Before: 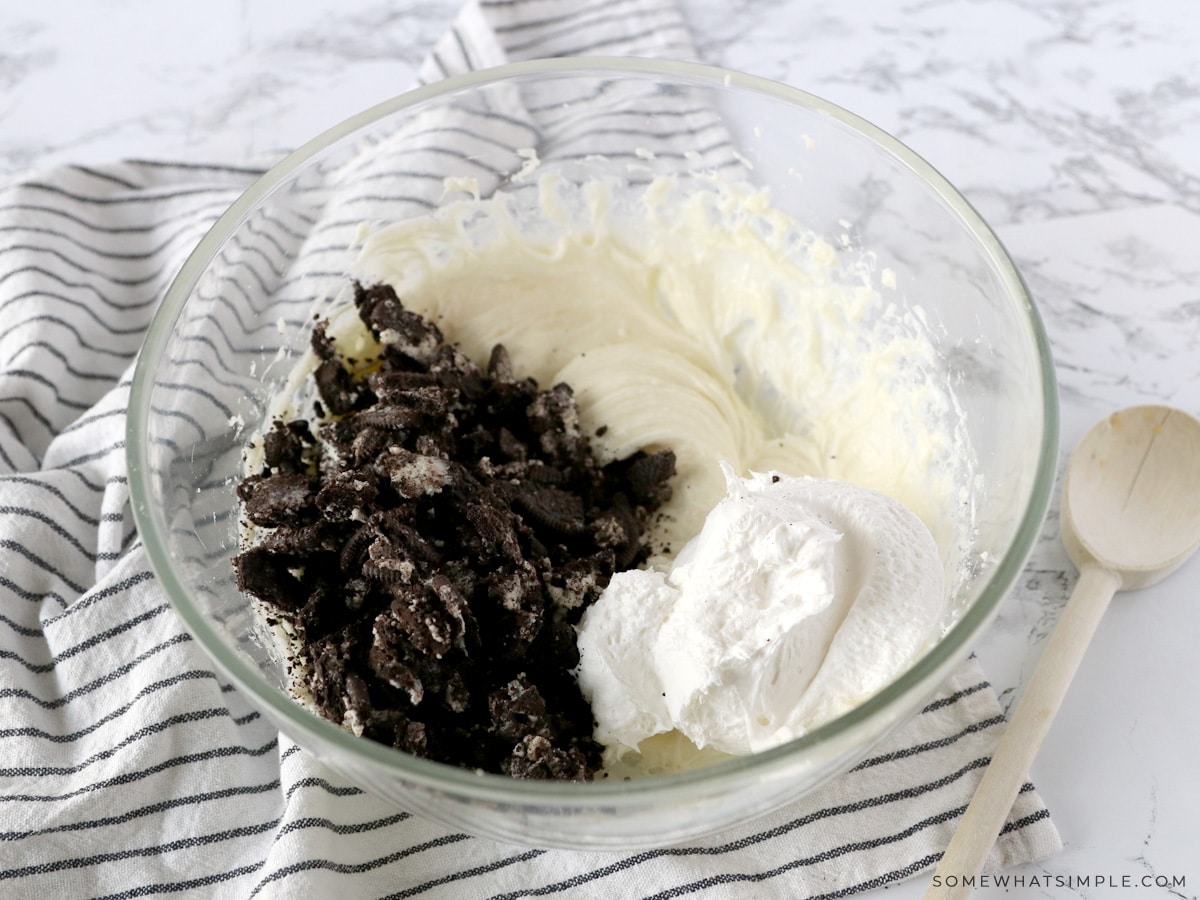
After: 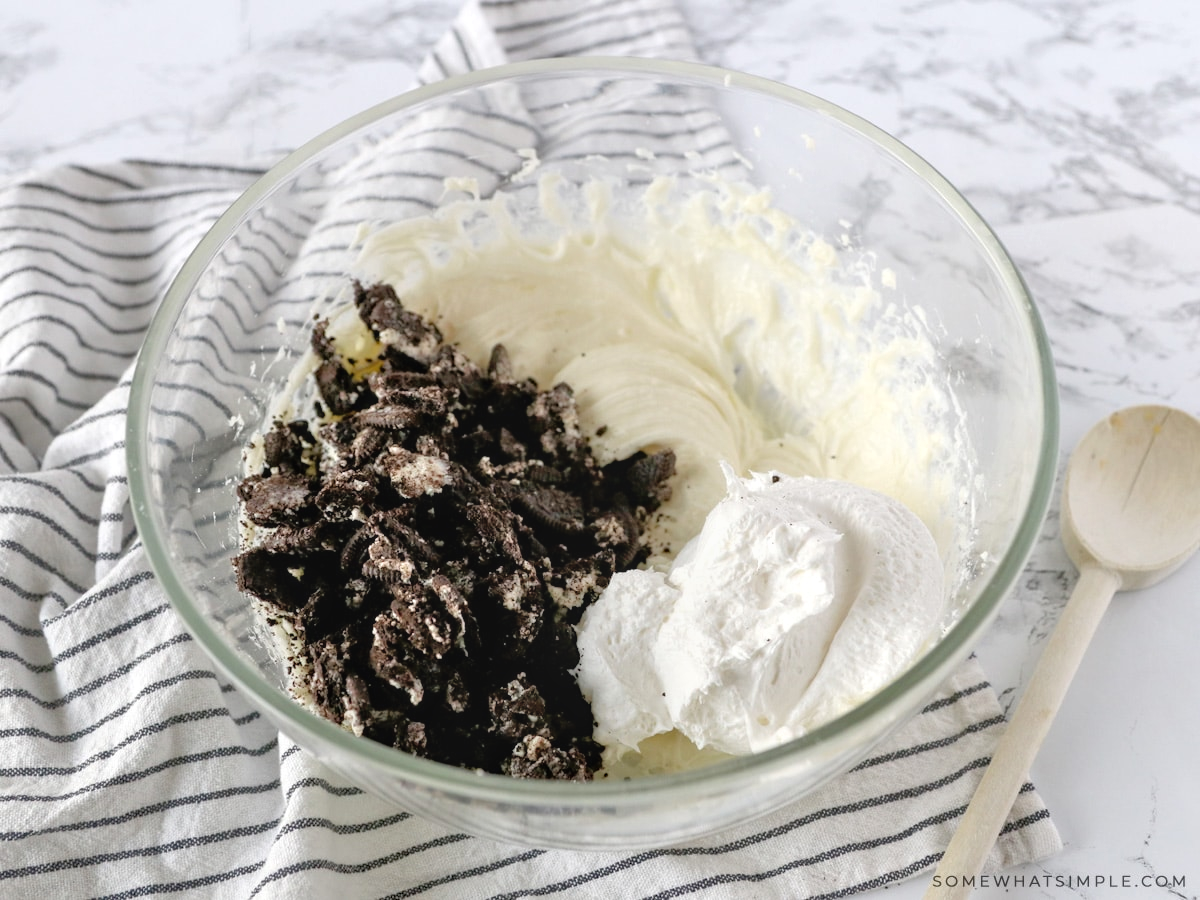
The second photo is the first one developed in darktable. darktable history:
local contrast: detail 115%
tone equalizer: -7 EV 0.15 EV, -6 EV 0.6 EV, -5 EV 1.15 EV, -4 EV 1.33 EV, -3 EV 1.15 EV, -2 EV 0.6 EV, -1 EV 0.15 EV, mask exposure compensation -0.5 EV
